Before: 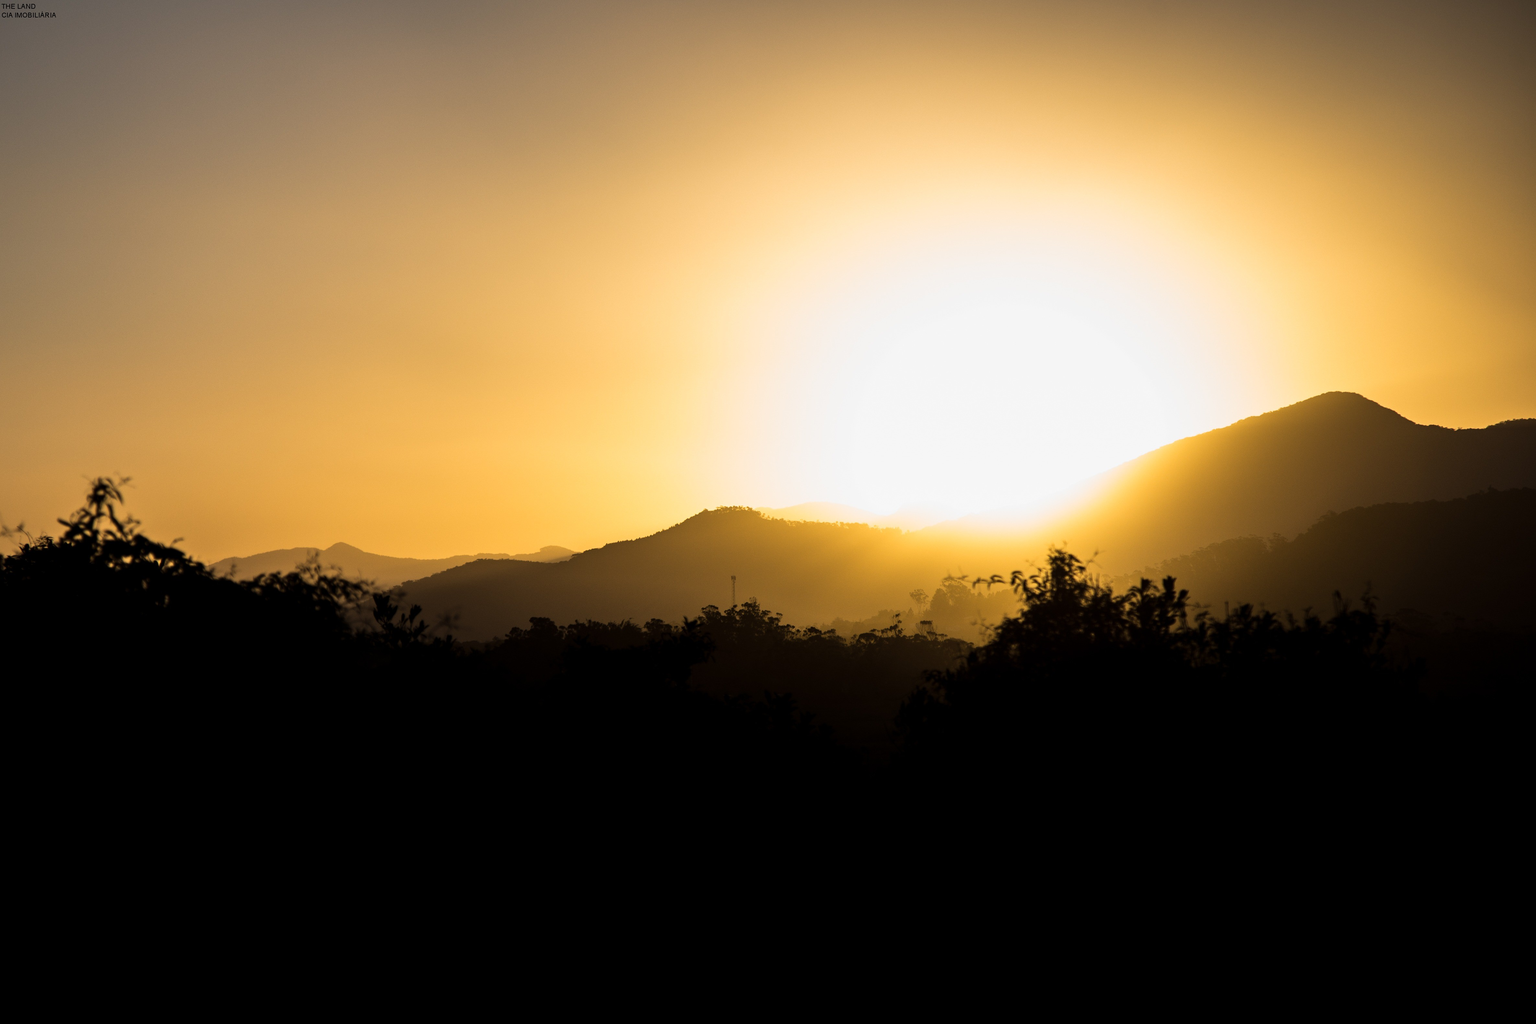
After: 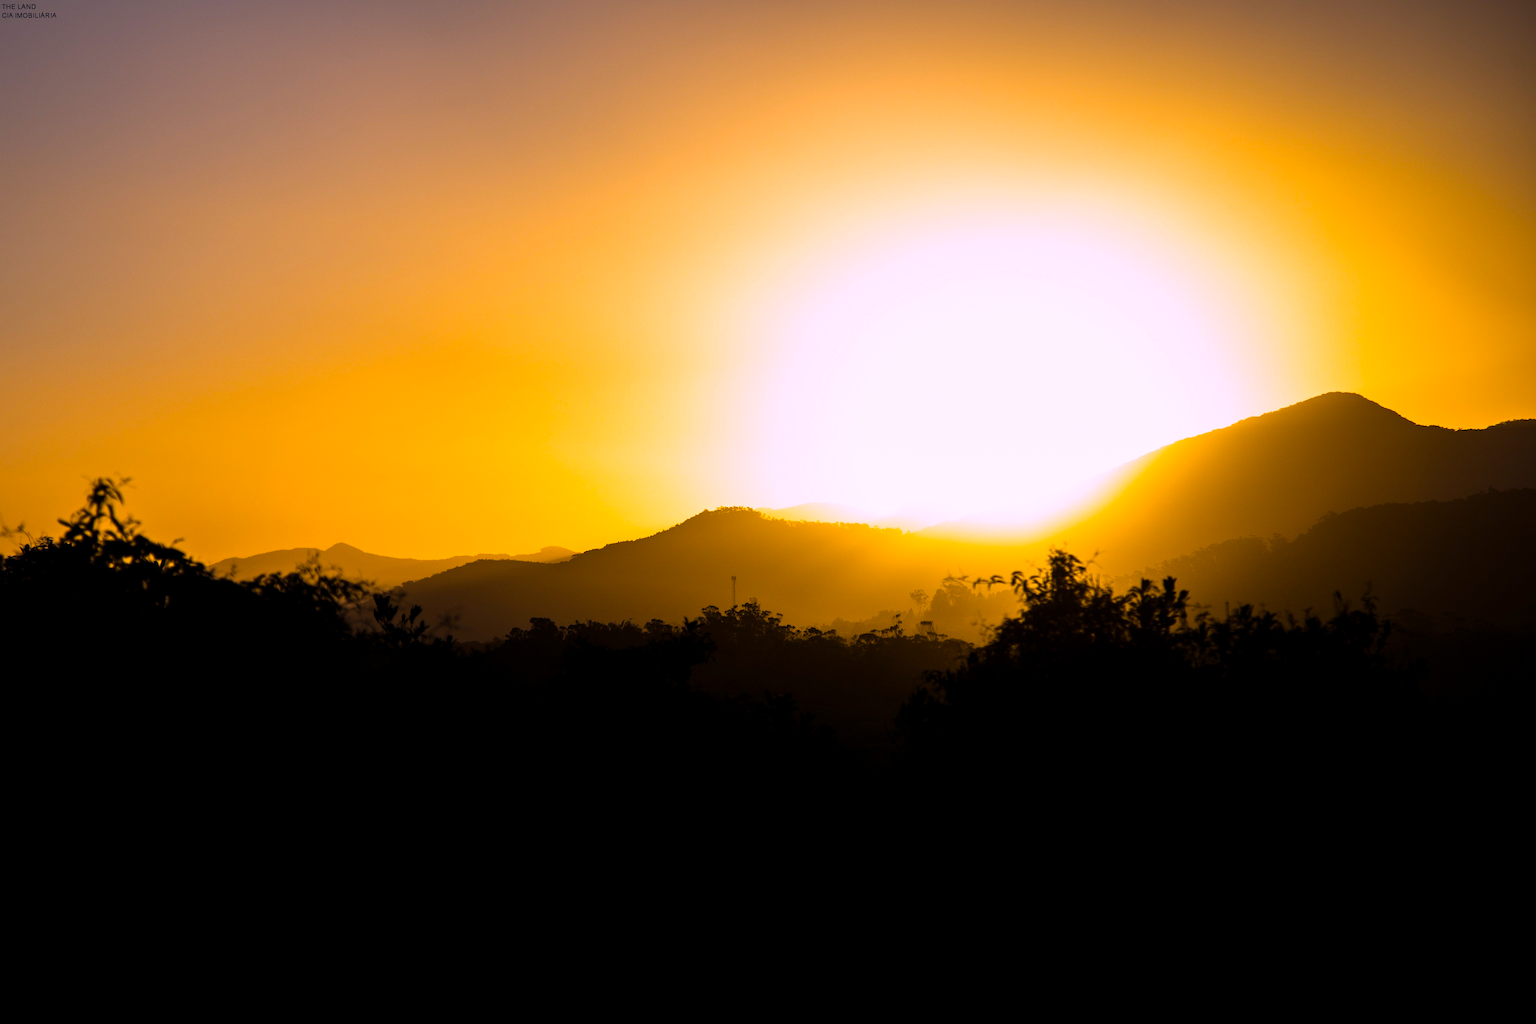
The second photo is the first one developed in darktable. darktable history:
color balance rgb: linear chroma grading › global chroma 15%, perceptual saturation grading › global saturation 30%
white balance: red 1.066, blue 1.119
